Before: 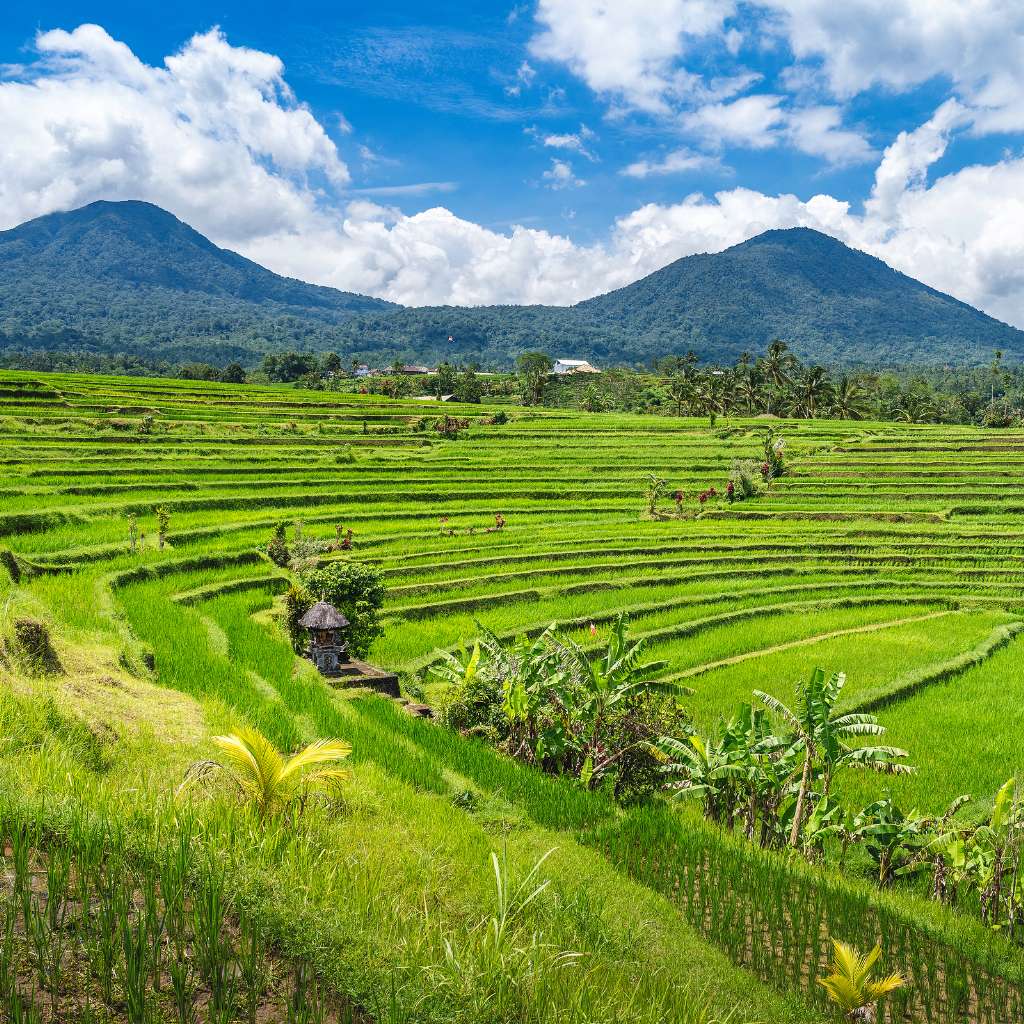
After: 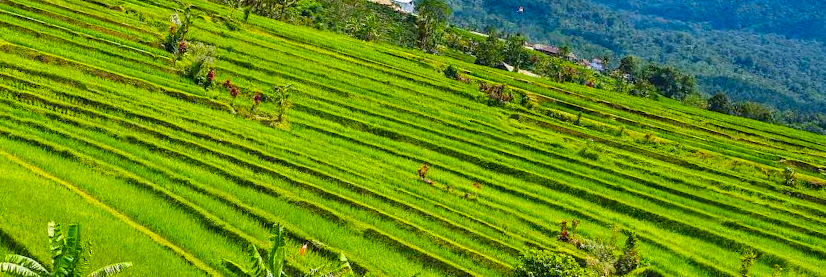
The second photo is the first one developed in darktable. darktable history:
crop and rotate: angle 16.12°, top 30.835%, bottom 35.653%
color balance rgb: linear chroma grading › global chroma 15%, perceptual saturation grading › global saturation 30%
